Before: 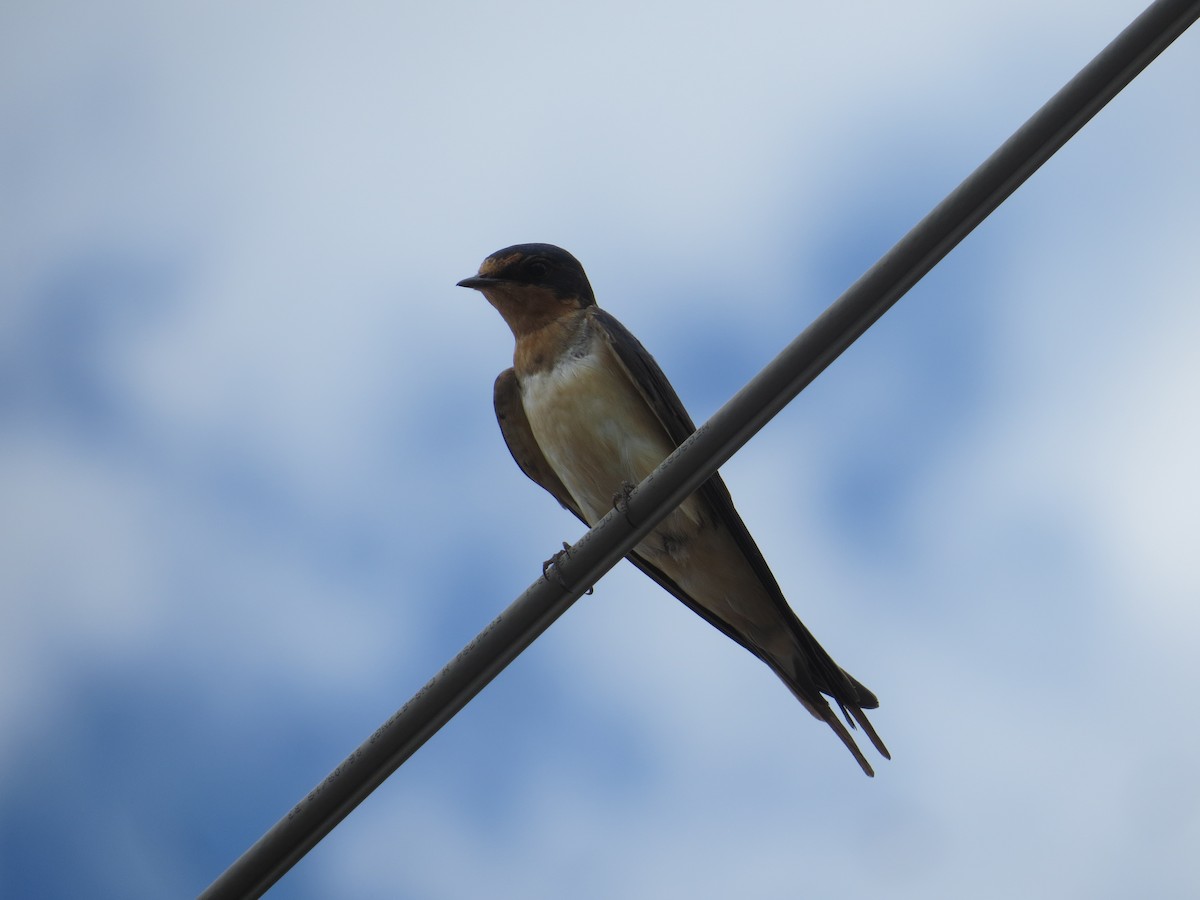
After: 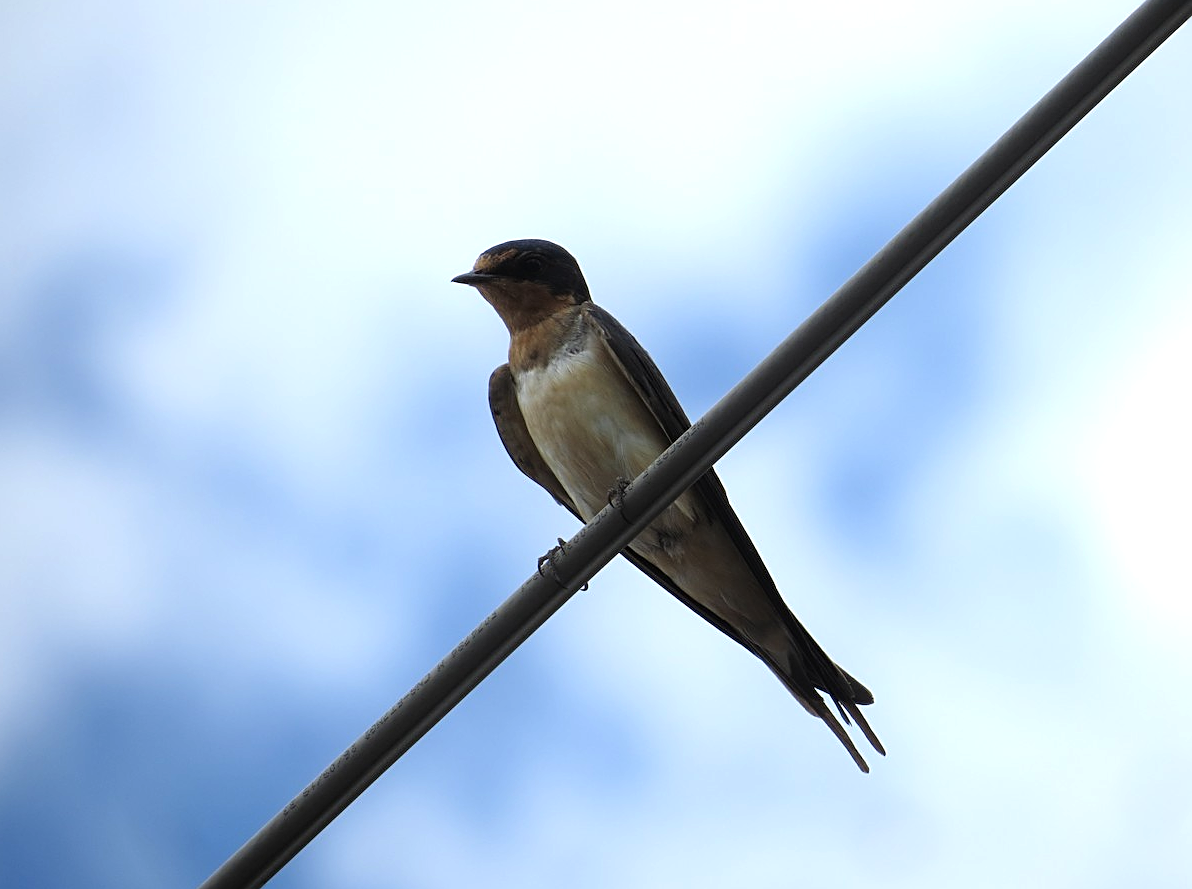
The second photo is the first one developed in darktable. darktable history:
crop: left 0.481%, top 0.497%, right 0.134%, bottom 0.673%
tone equalizer: -8 EV -0.724 EV, -7 EV -0.705 EV, -6 EV -0.579 EV, -5 EV -0.364 EV, -3 EV 0.381 EV, -2 EV 0.6 EV, -1 EV 0.694 EV, +0 EV 0.774 EV
sharpen: on, module defaults
